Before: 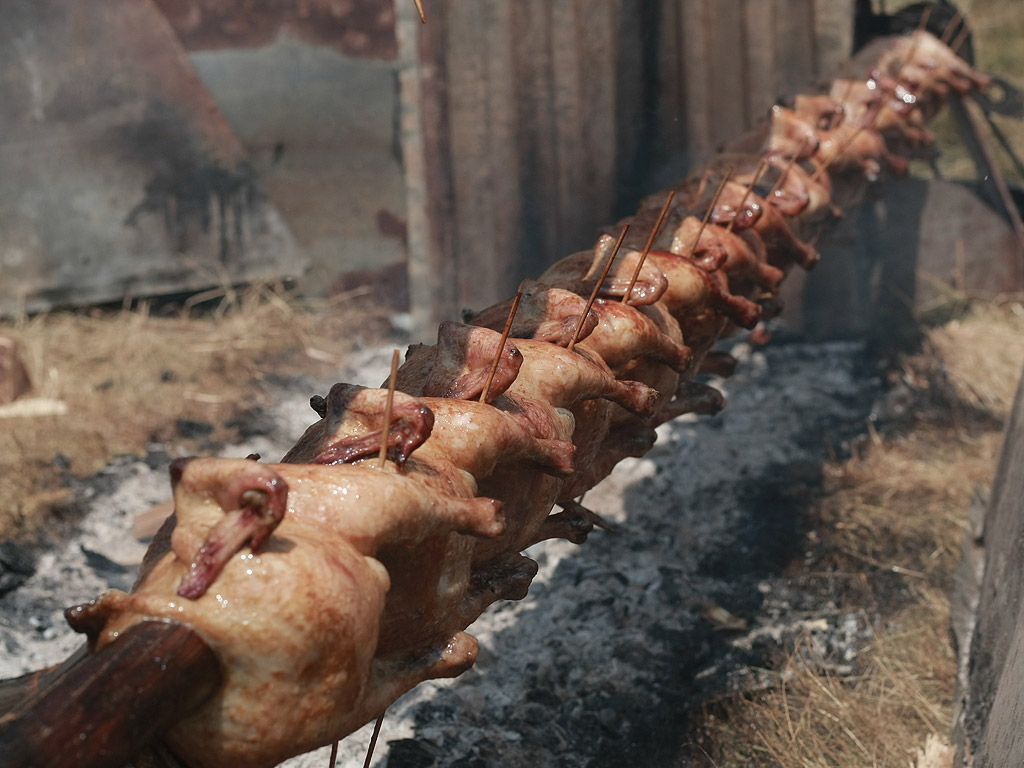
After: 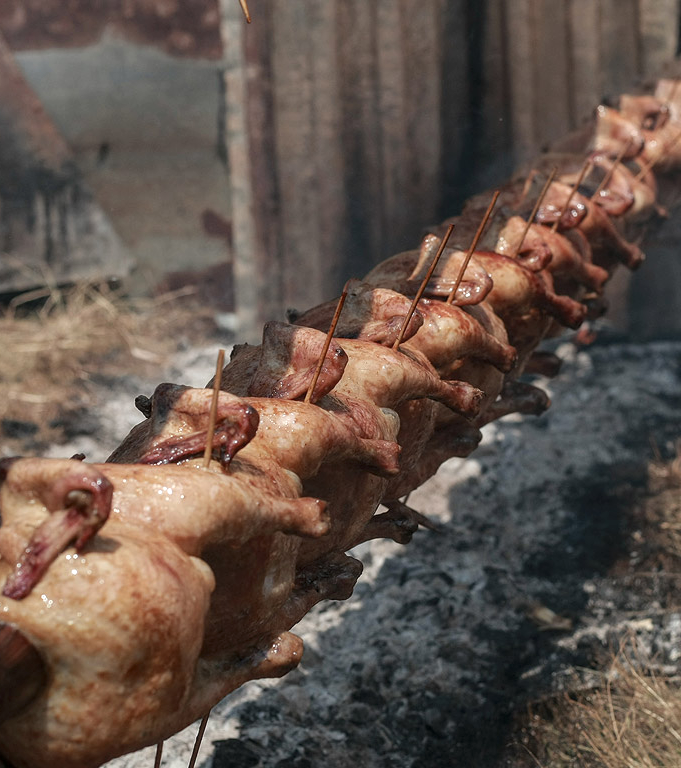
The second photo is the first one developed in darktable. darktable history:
local contrast: on, module defaults
crop: left 17.116%, right 16.36%
